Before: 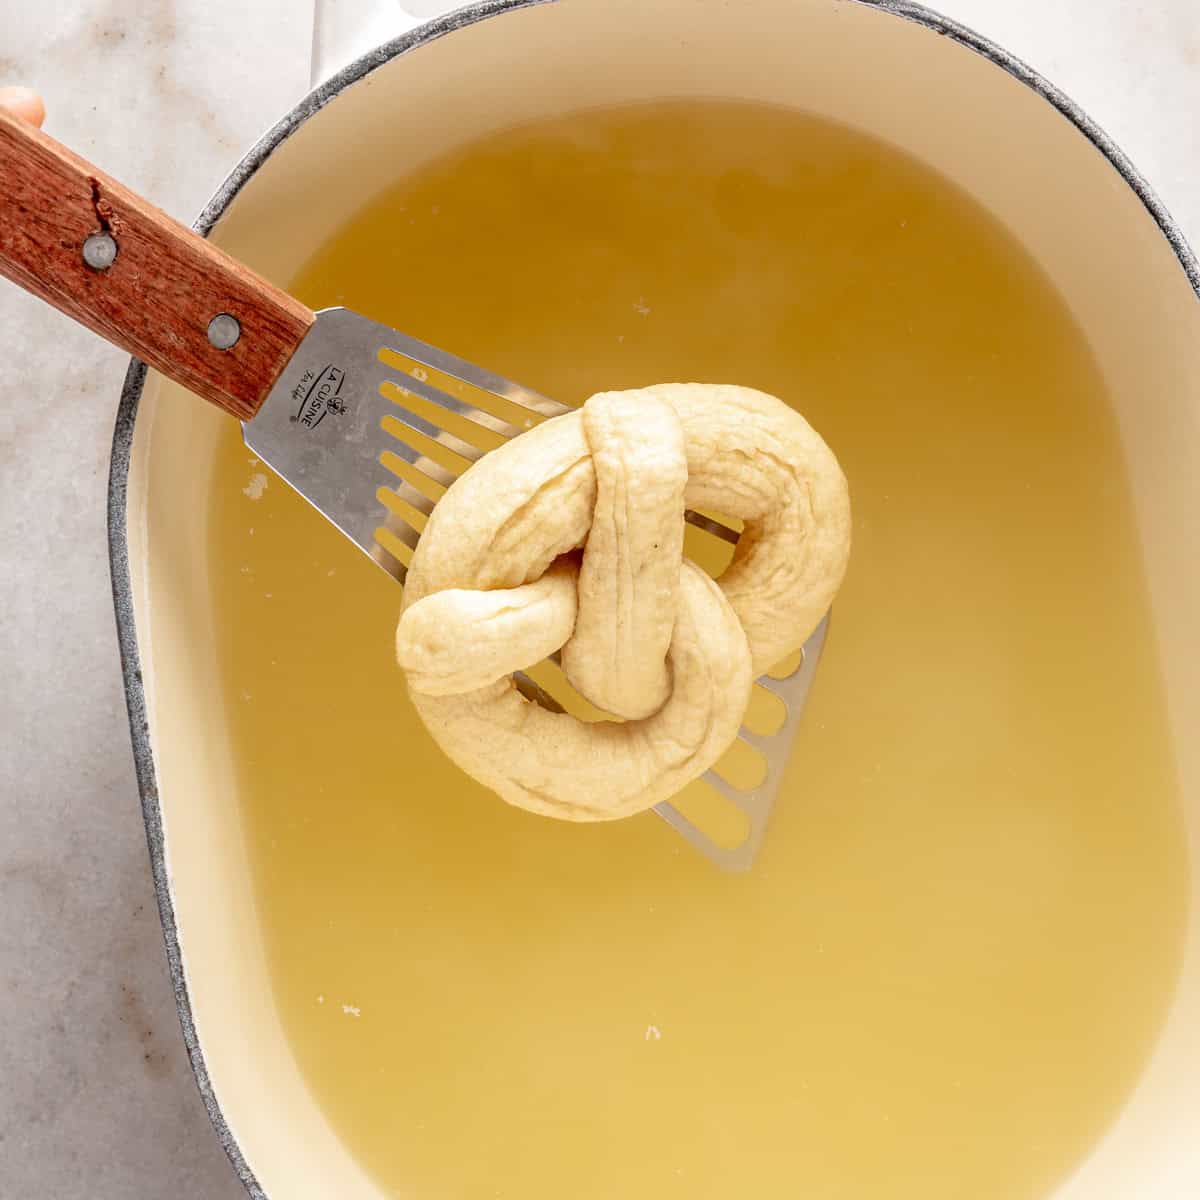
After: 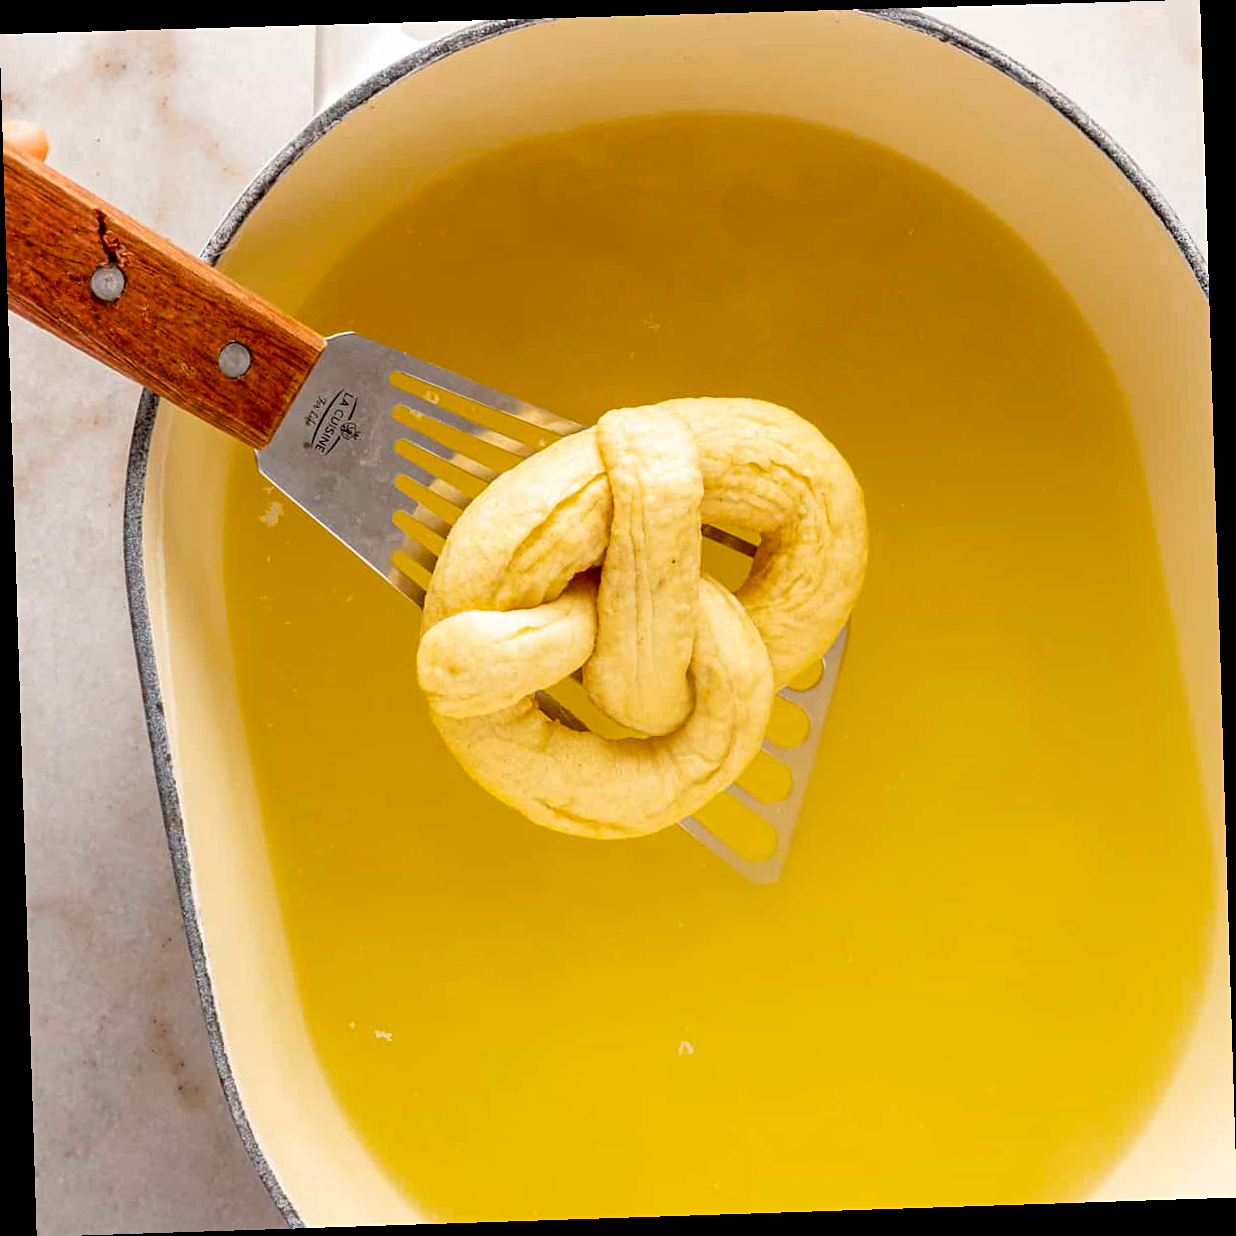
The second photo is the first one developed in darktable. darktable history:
color balance rgb: linear chroma grading › global chroma 15%, perceptual saturation grading › global saturation 30%
rotate and perspective: rotation -1.77°, lens shift (horizontal) 0.004, automatic cropping off
sharpen: amount 0.2
